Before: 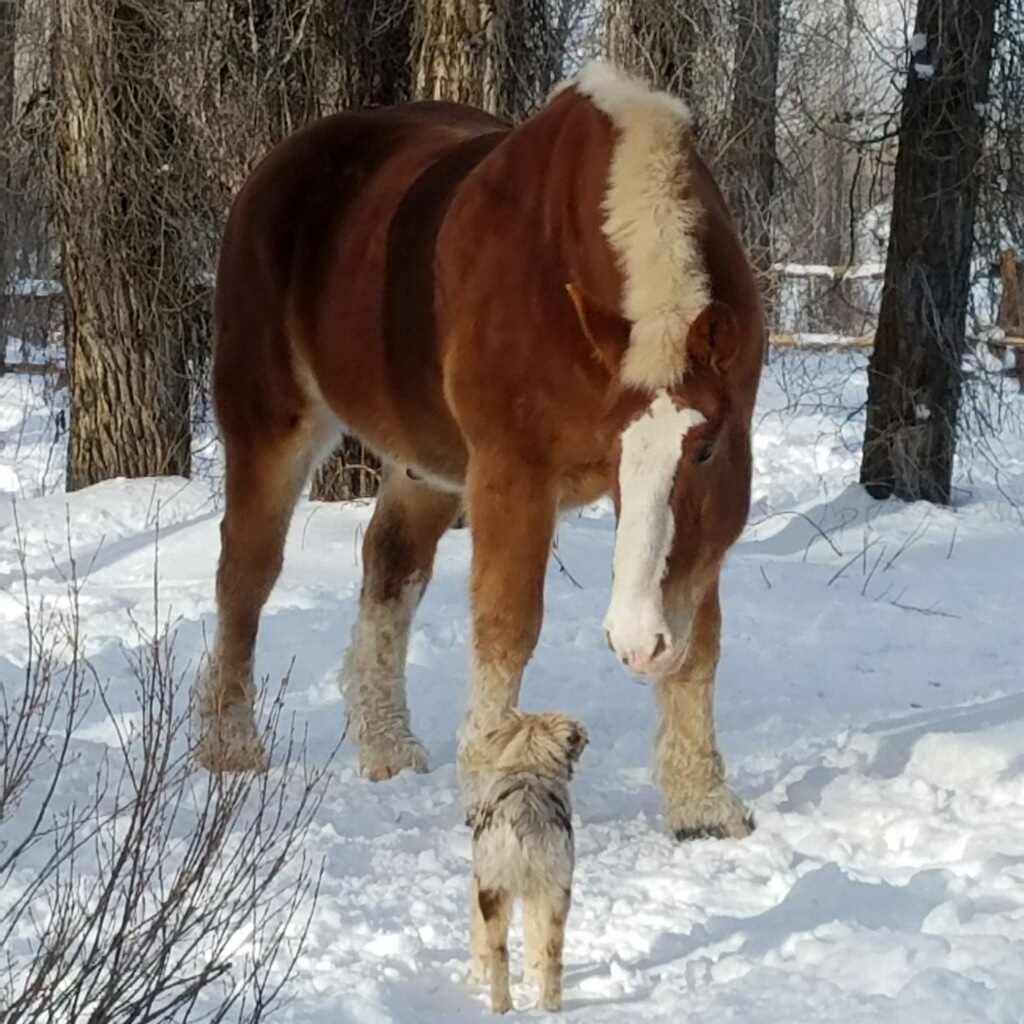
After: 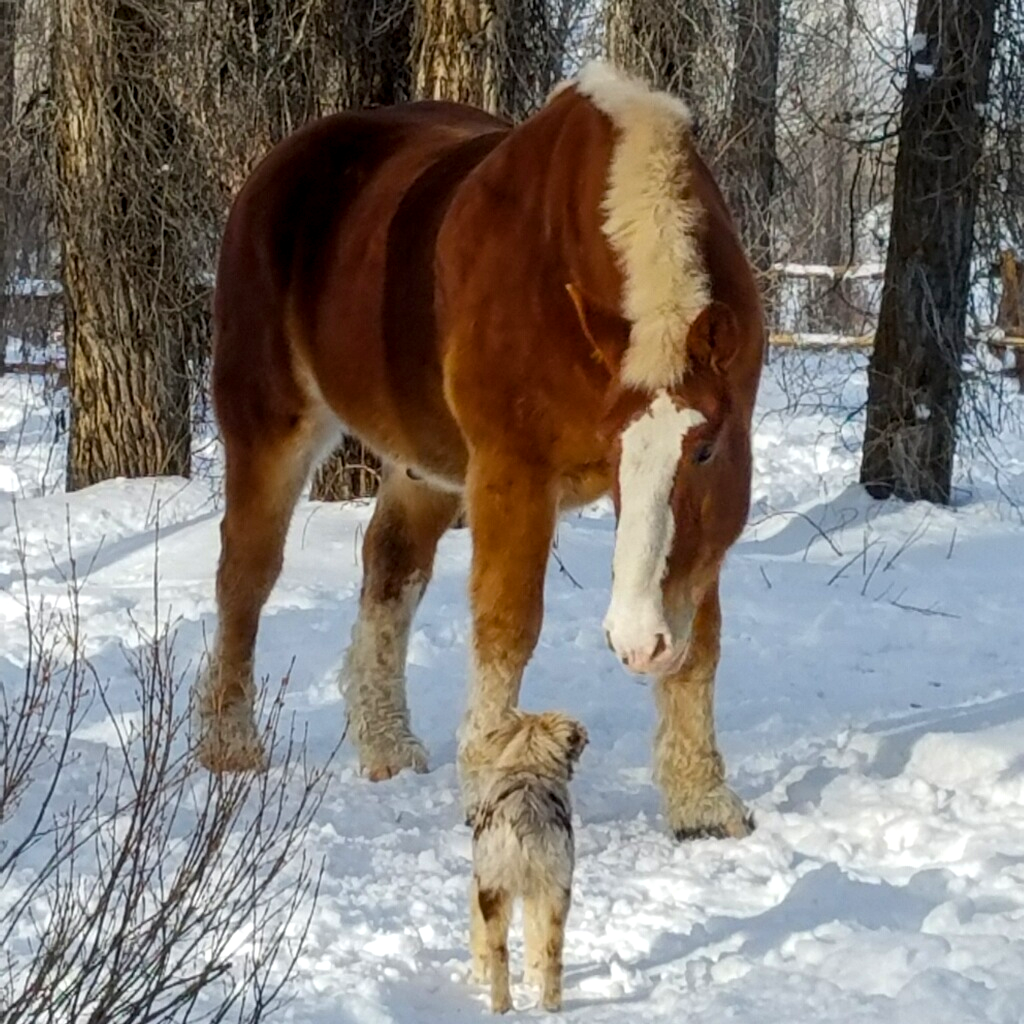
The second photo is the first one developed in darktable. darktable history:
color balance rgb: linear chroma grading › global chroma 8.33%, perceptual saturation grading › global saturation 18.52%, global vibrance 7.87%
local contrast: on, module defaults
